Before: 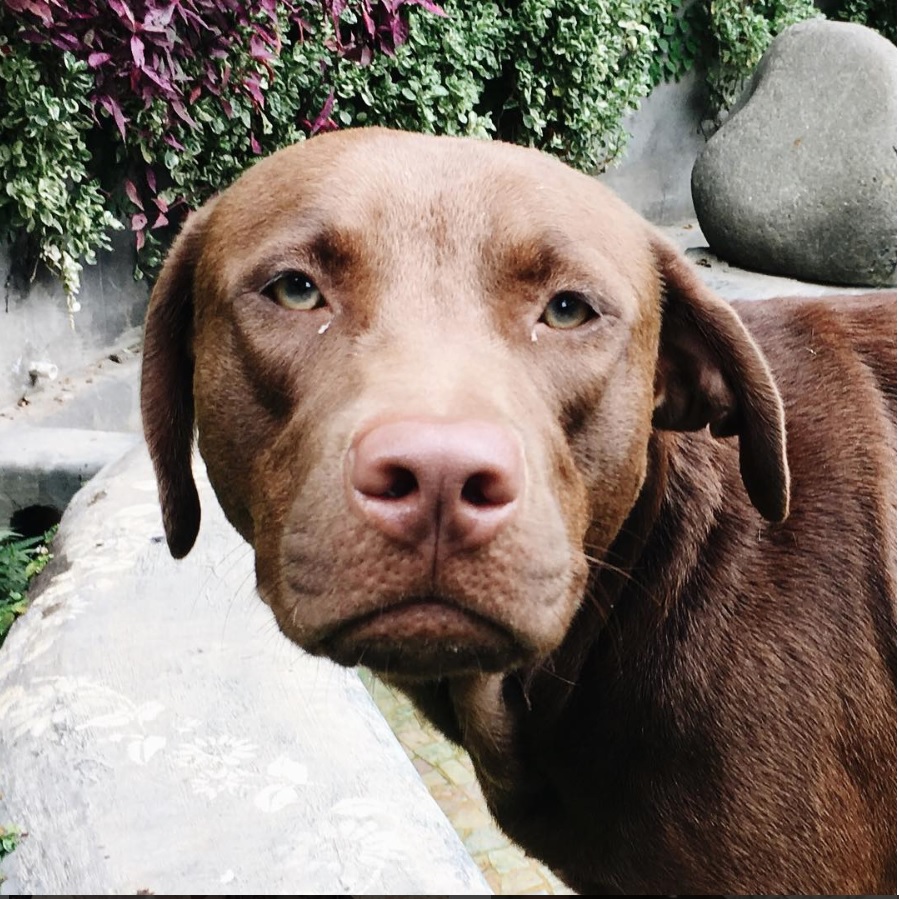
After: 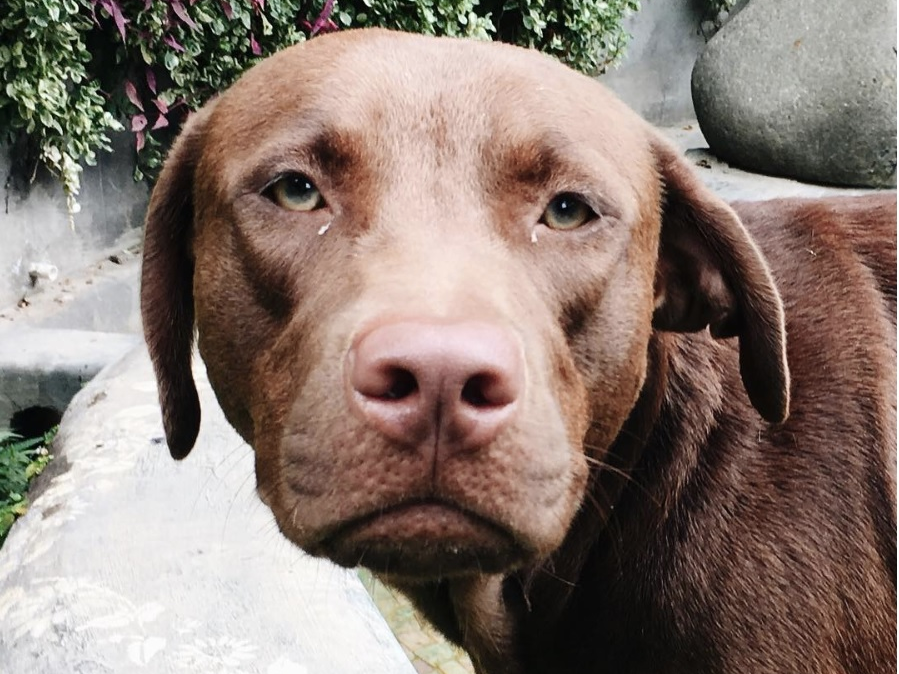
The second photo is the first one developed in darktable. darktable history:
crop: top 11.014%, bottom 13.932%
color balance rgb: perceptual saturation grading › global saturation 0.048%
color zones: curves: ch1 [(0, 0.469) (0.072, 0.457) (0.243, 0.494) (0.429, 0.5) (0.571, 0.5) (0.714, 0.5) (0.857, 0.5) (1, 0.469)]; ch2 [(0, 0.499) (0.143, 0.467) (0.242, 0.436) (0.429, 0.493) (0.571, 0.5) (0.714, 0.5) (0.857, 0.5) (1, 0.499)]
